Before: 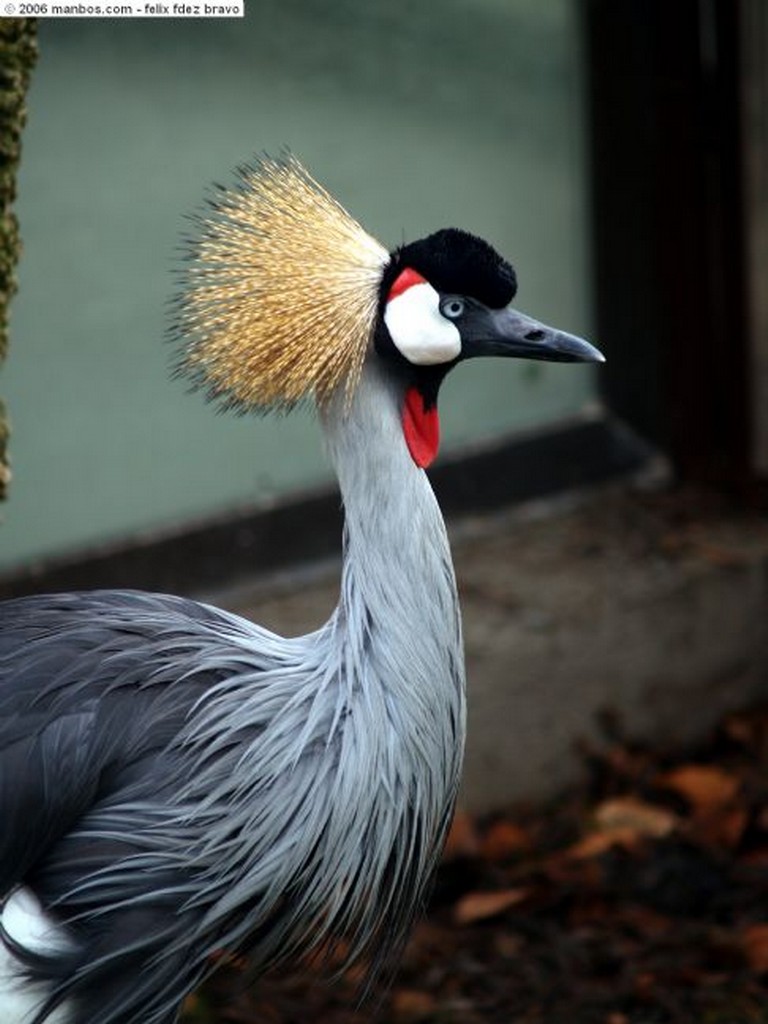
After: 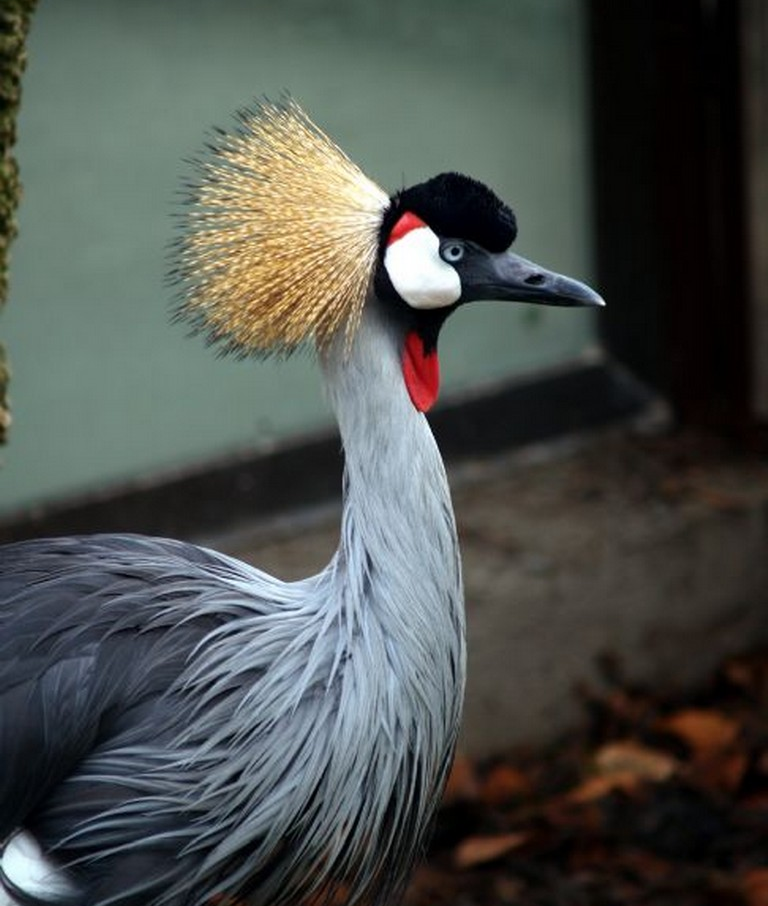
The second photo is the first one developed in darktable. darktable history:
crop and rotate: top 5.498%, bottom 5.932%
